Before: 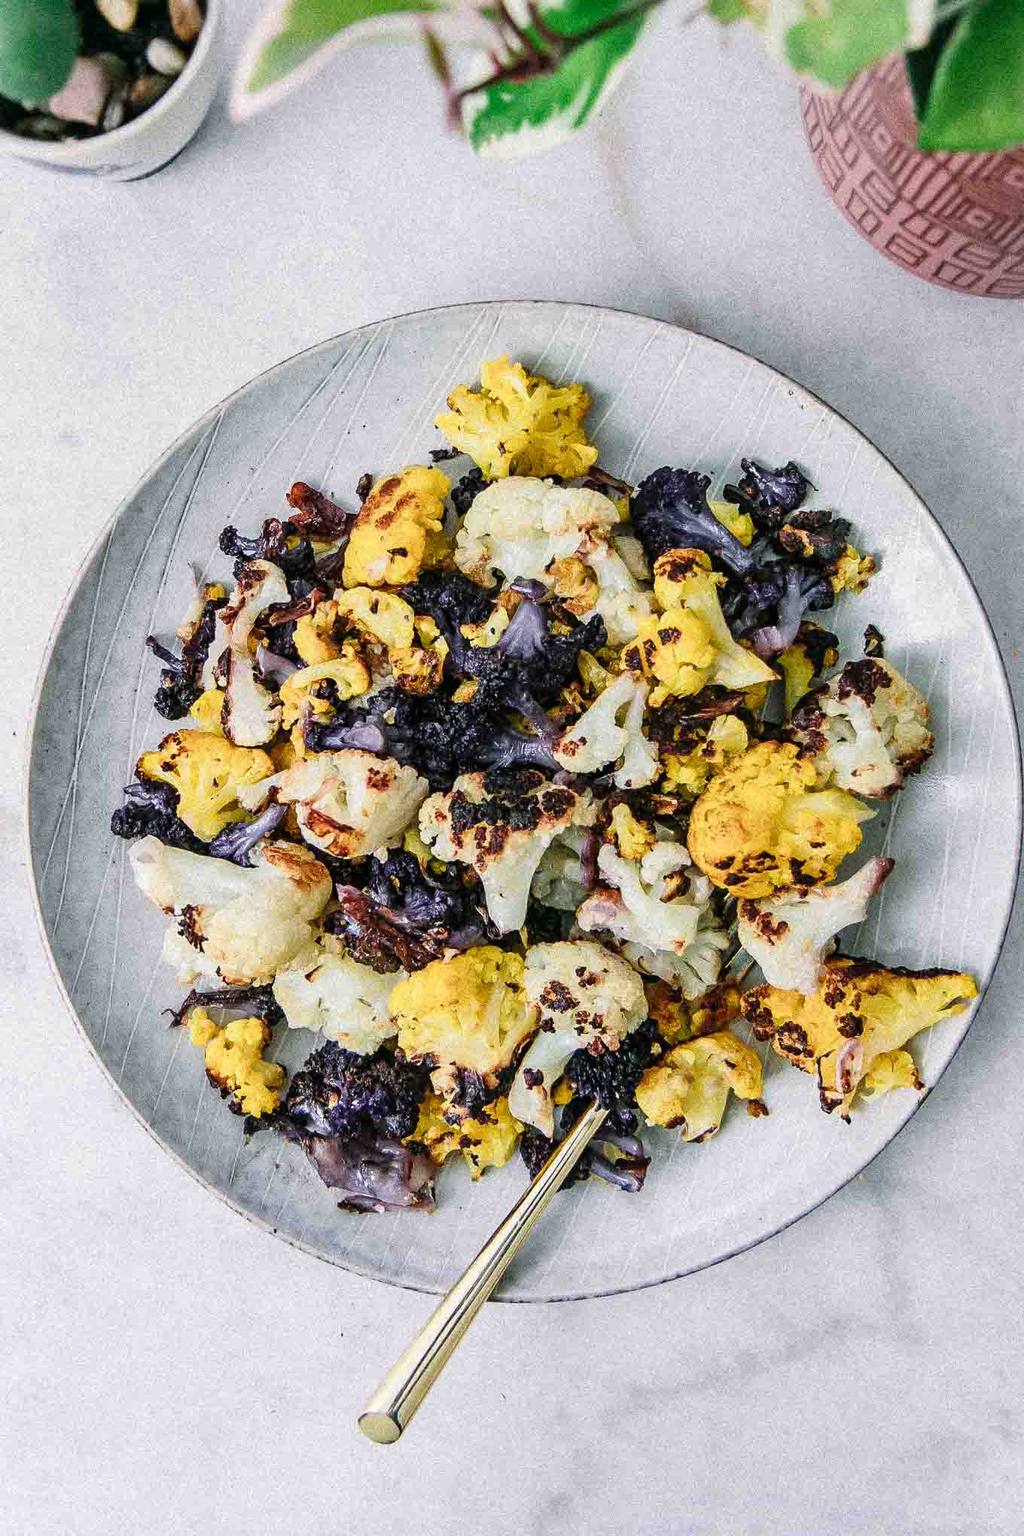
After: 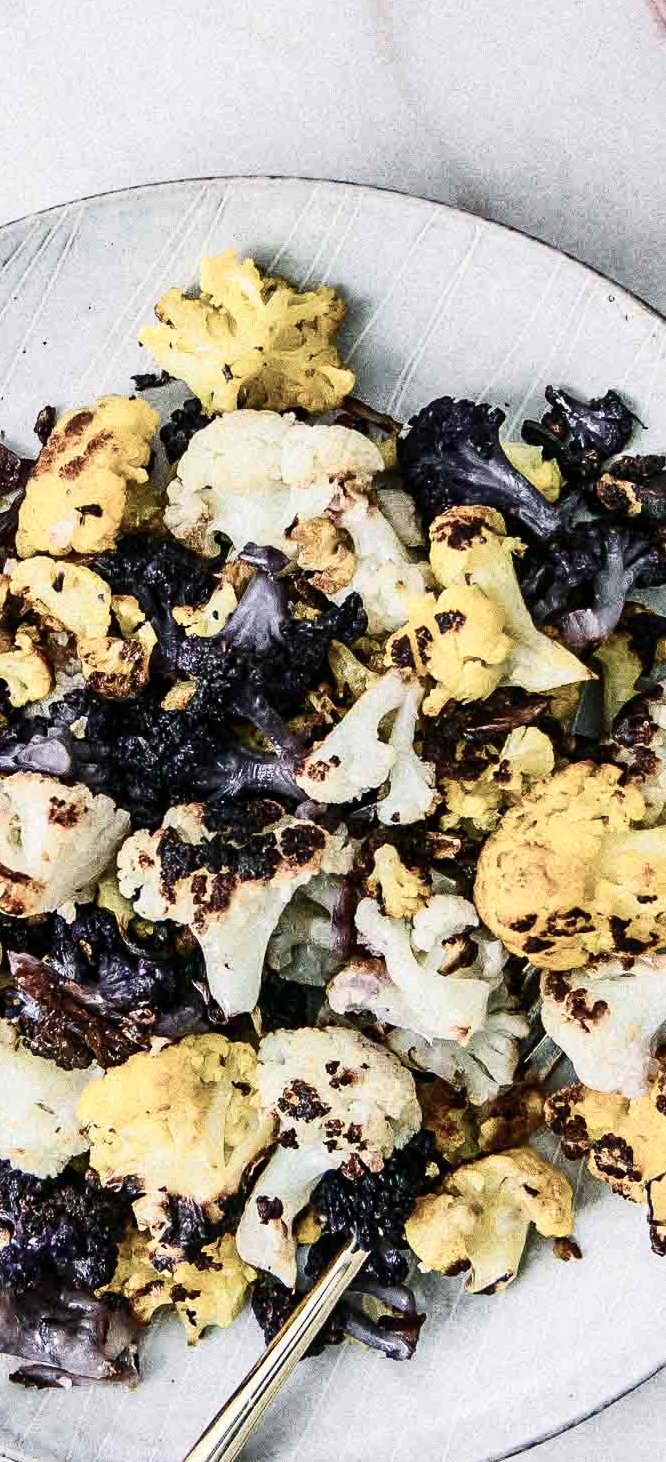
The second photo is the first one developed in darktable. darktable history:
crop: left 32.292%, top 10.958%, right 18.673%, bottom 17.365%
contrast brightness saturation: contrast 0.25, saturation -0.323
